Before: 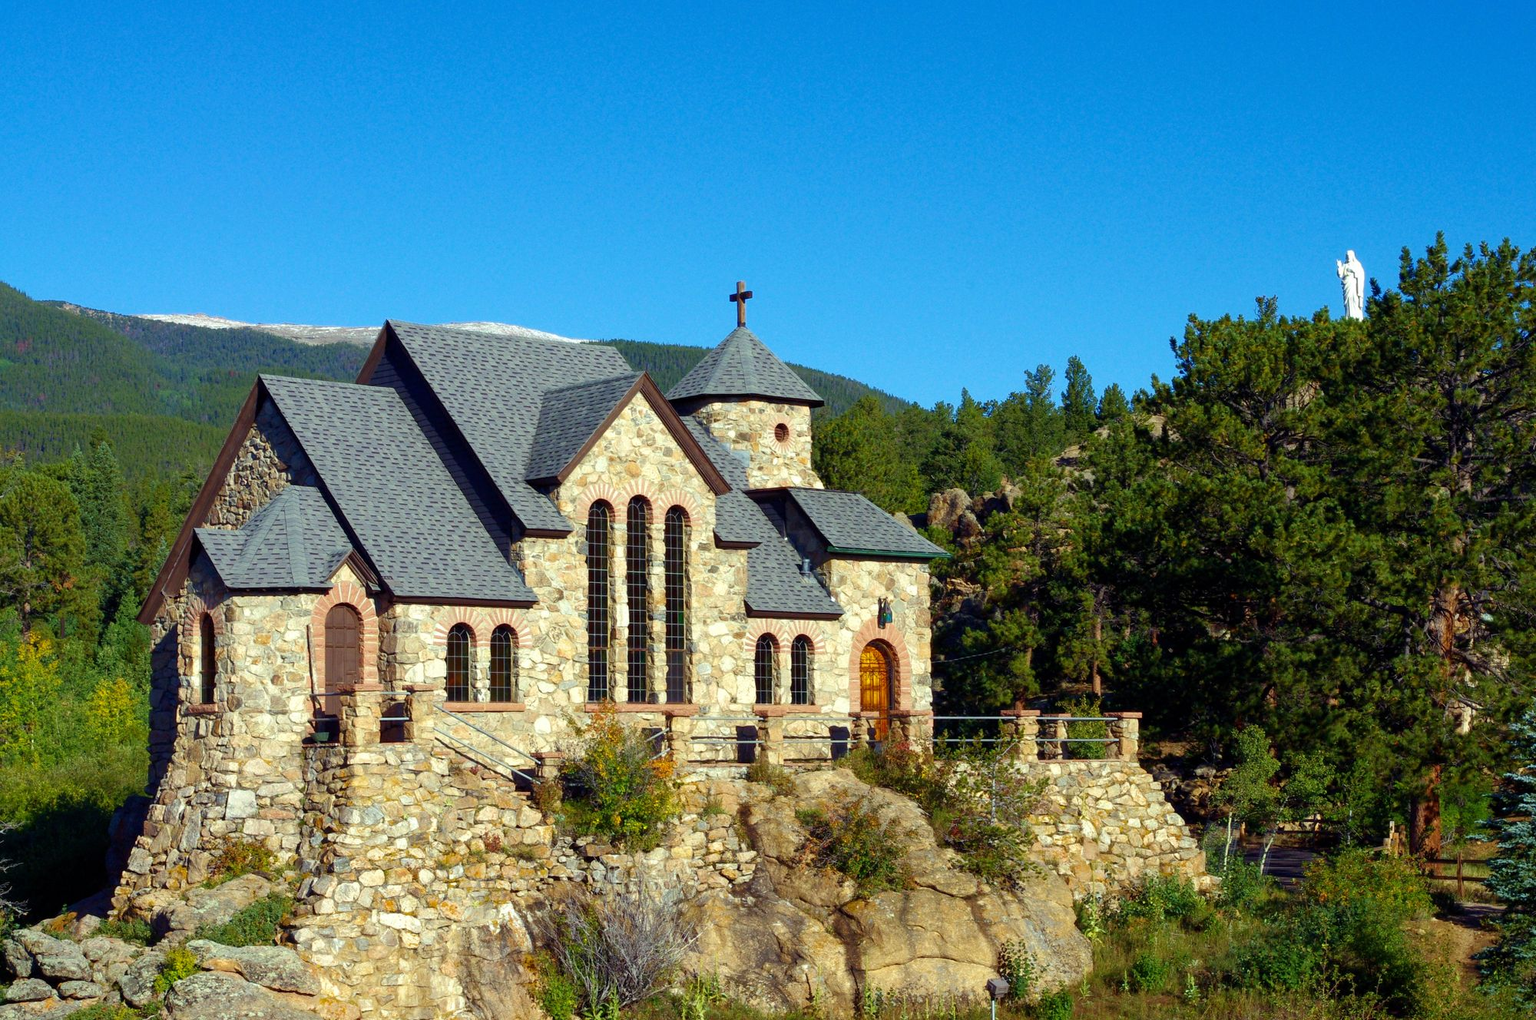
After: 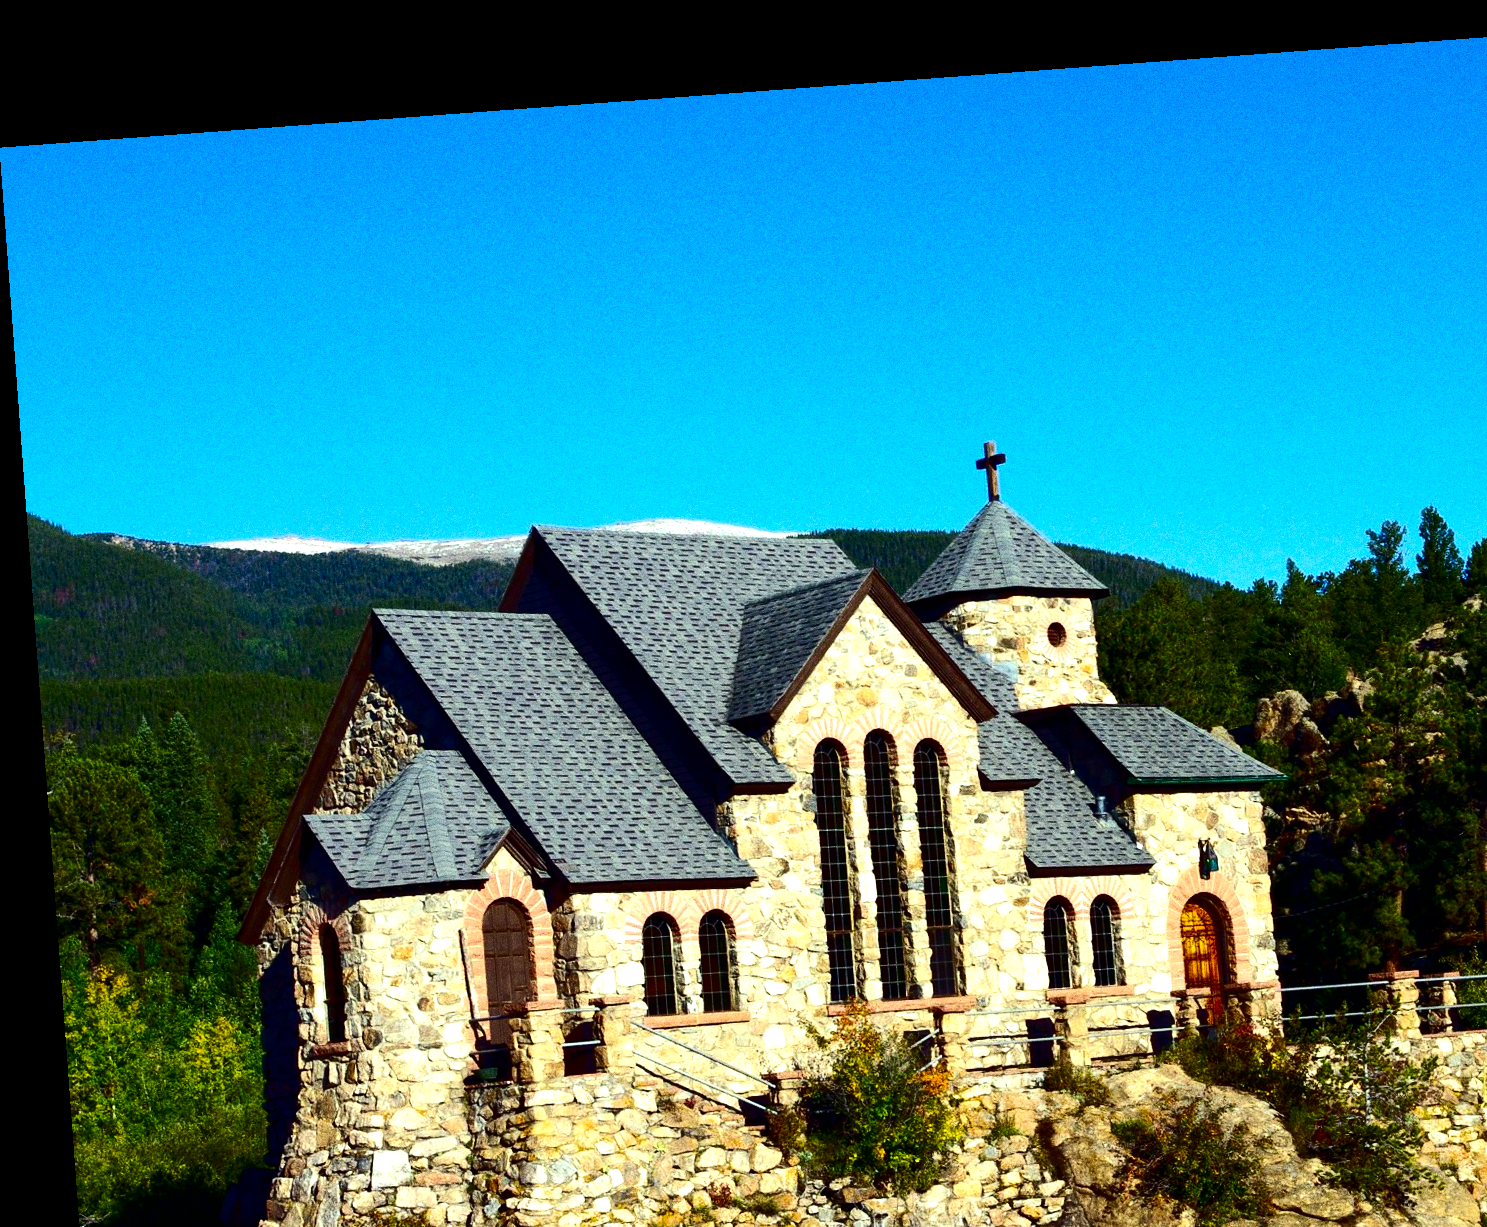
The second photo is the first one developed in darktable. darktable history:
crop: right 28.885%, bottom 16.626%
tone equalizer: -8 EV -0.75 EV, -7 EV -0.7 EV, -6 EV -0.6 EV, -5 EV -0.4 EV, -3 EV 0.4 EV, -2 EV 0.6 EV, -1 EV 0.7 EV, +0 EV 0.75 EV, edges refinement/feathering 500, mask exposure compensation -1.57 EV, preserve details no
contrast brightness saturation: contrast 0.19, brightness -0.24, saturation 0.11
grain: coarseness 0.09 ISO, strength 40%
vibrance: on, module defaults
rotate and perspective: rotation -4.25°, automatic cropping off
